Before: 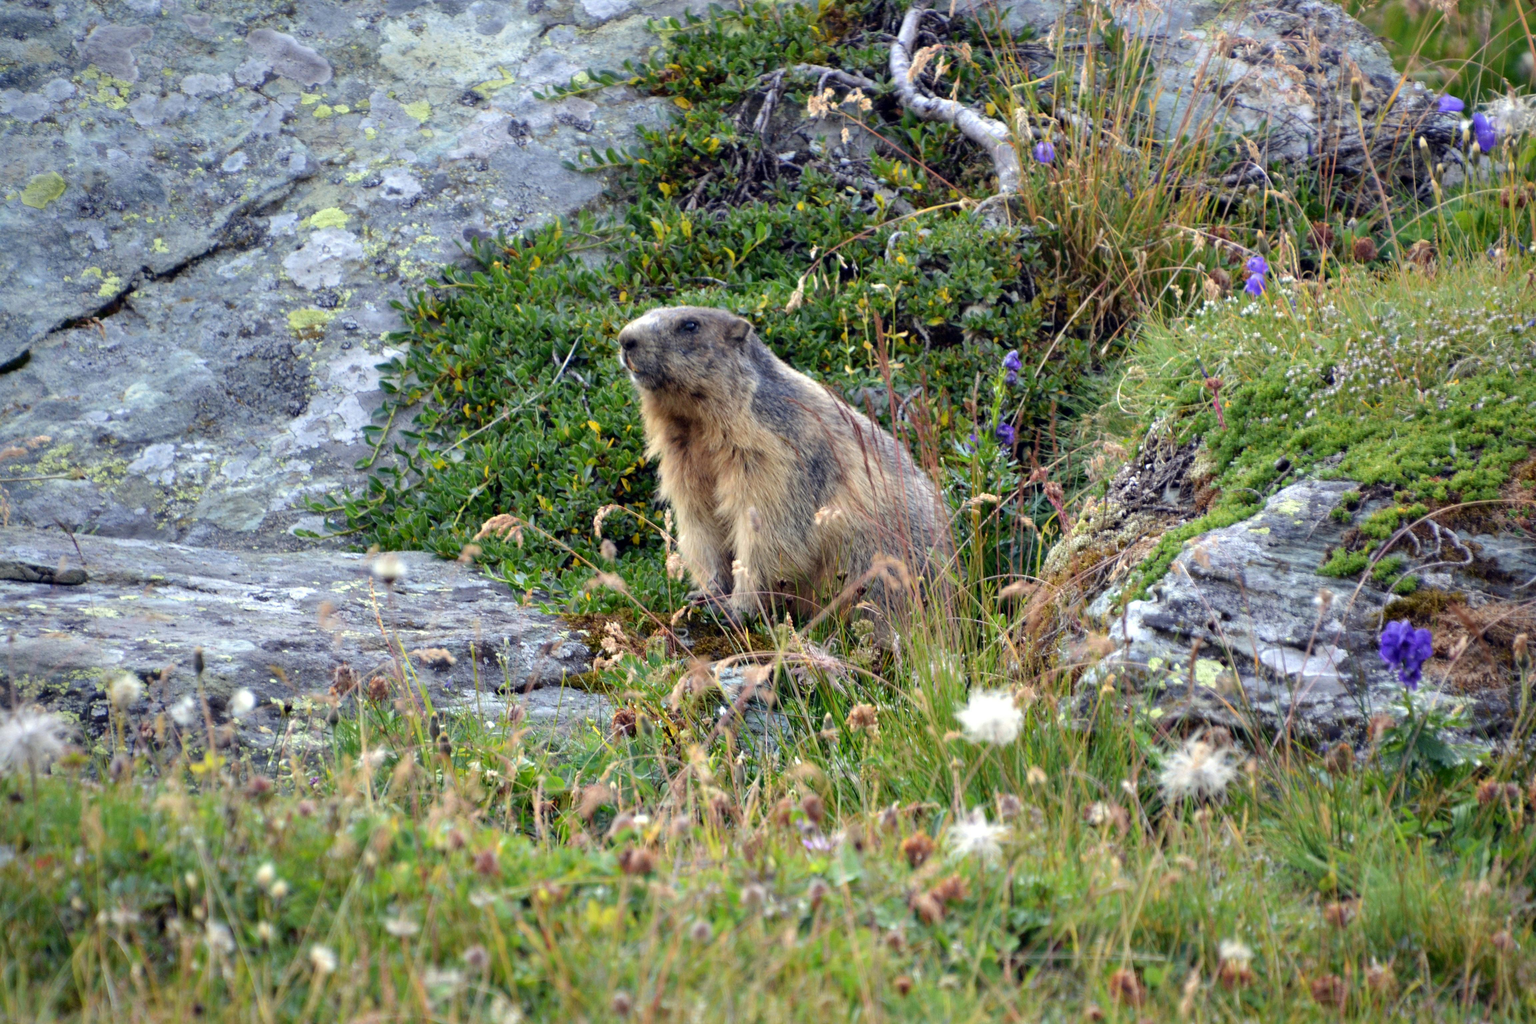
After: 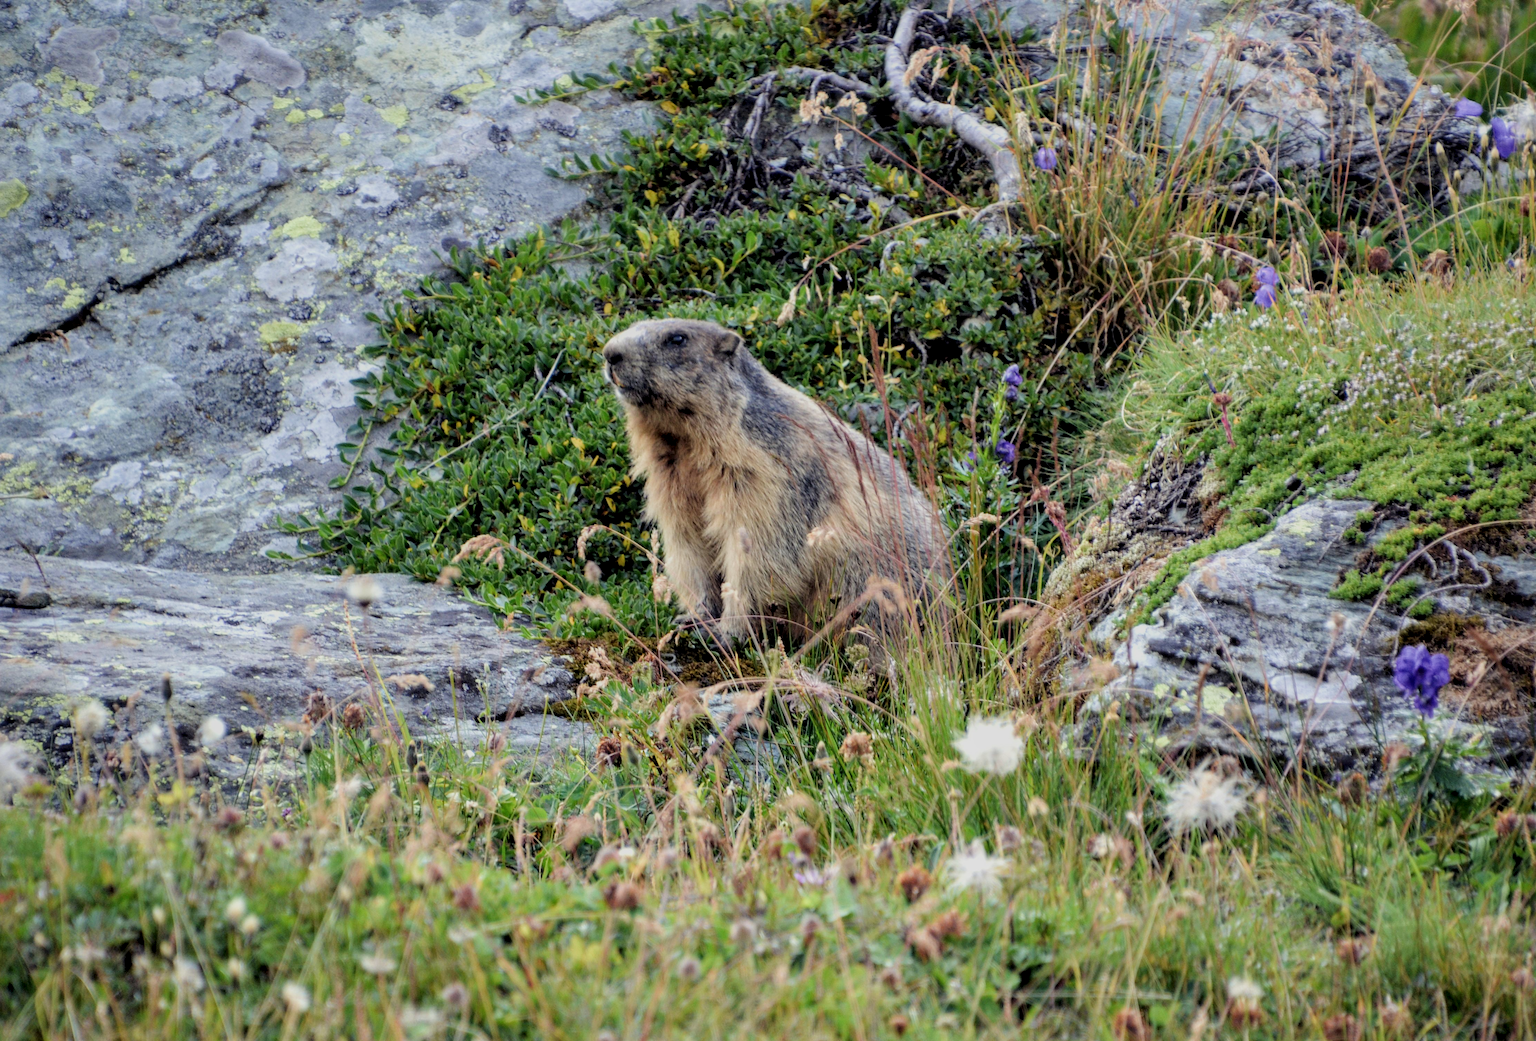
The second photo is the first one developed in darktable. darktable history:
local contrast: on, module defaults
crop and rotate: left 2.523%, right 1.291%, bottom 2.137%
filmic rgb: black relative exposure -7.65 EV, white relative exposure 4.56 EV, hardness 3.61, color science v4 (2020)
